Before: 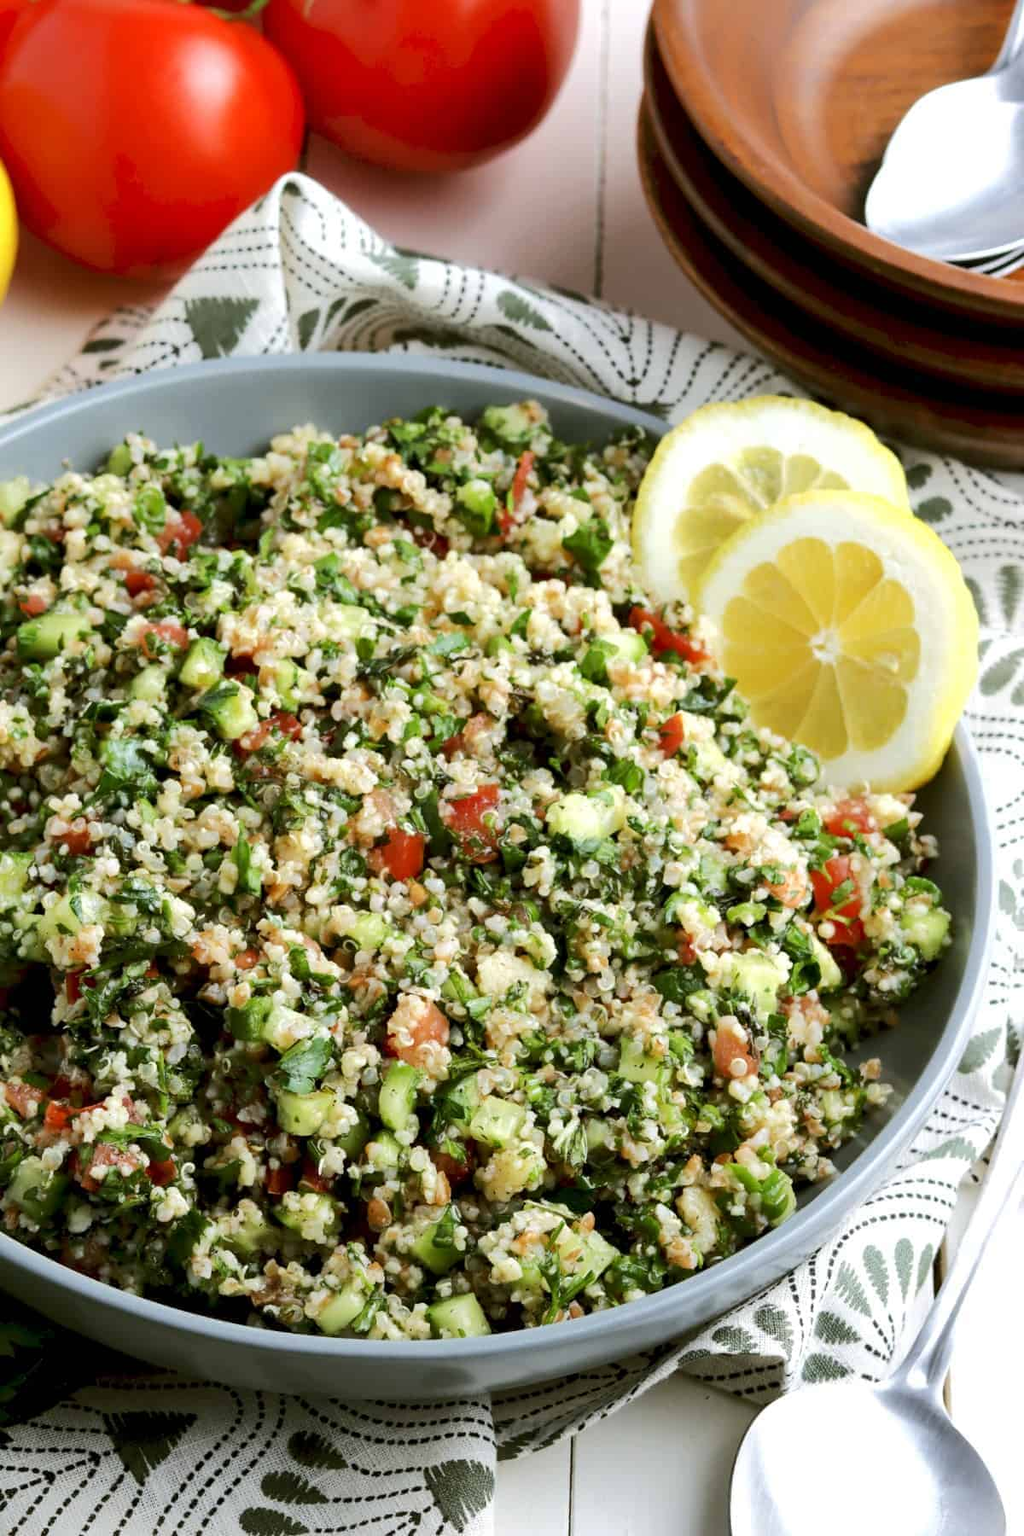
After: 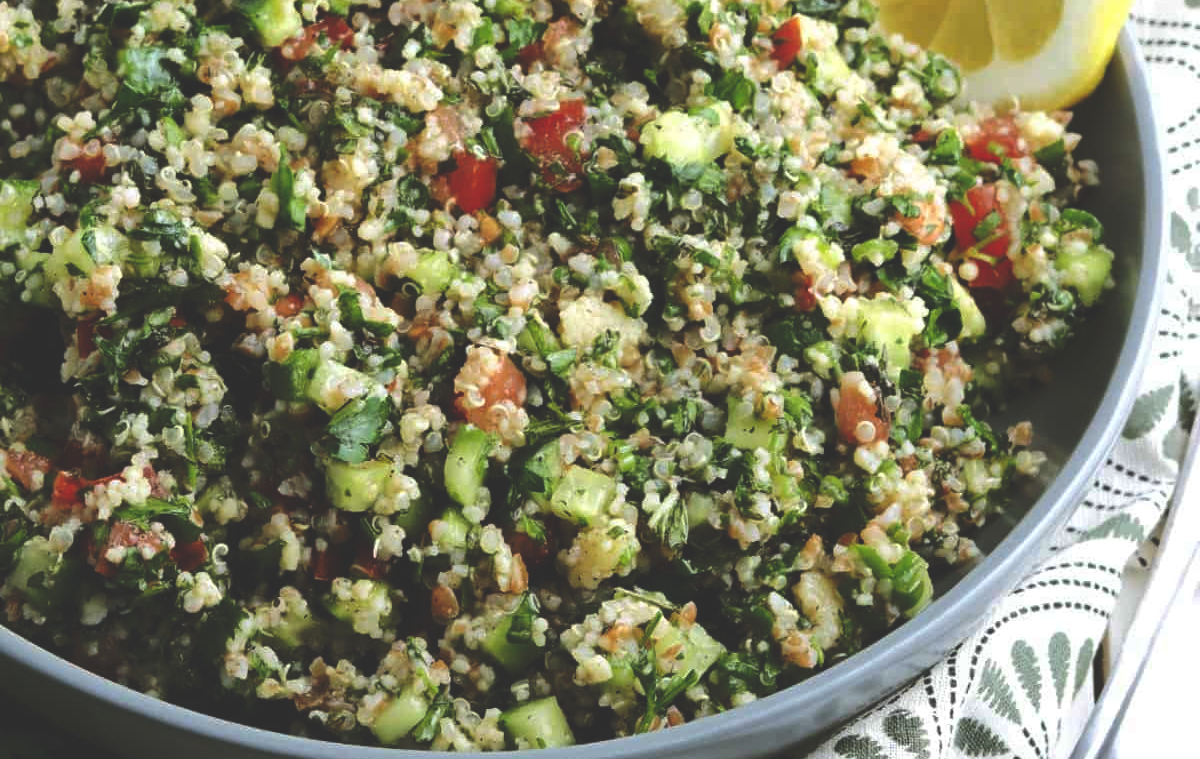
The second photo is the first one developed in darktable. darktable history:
crop: top 45.551%, bottom 12.262%
rgb curve: curves: ch0 [(0, 0.186) (0.314, 0.284) (0.775, 0.708) (1, 1)], compensate middle gray true, preserve colors none
